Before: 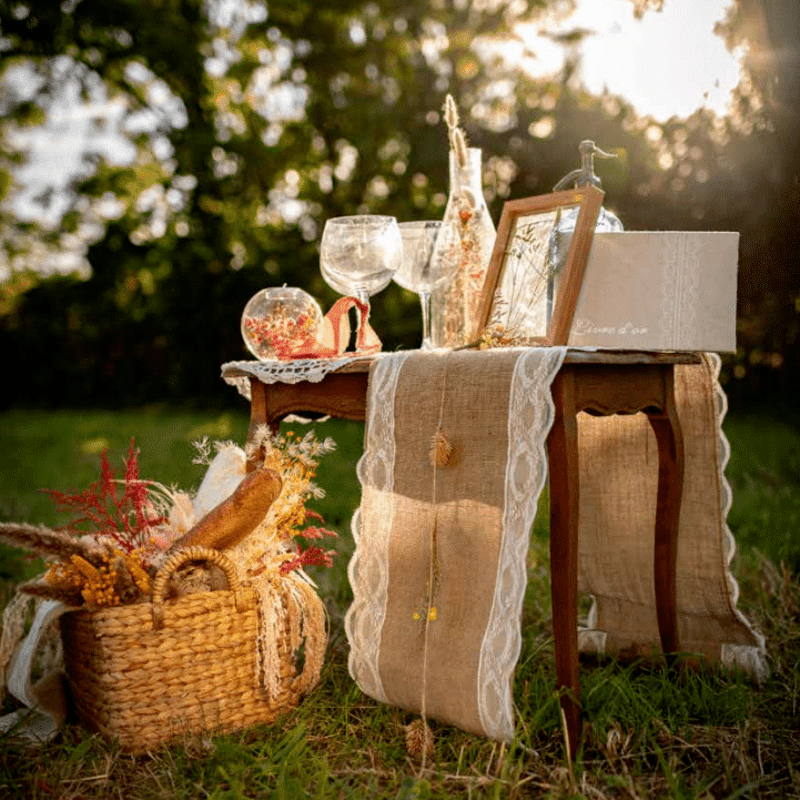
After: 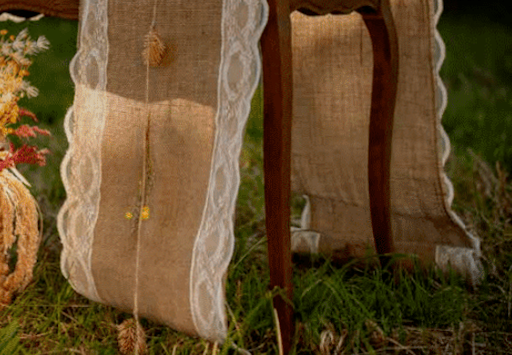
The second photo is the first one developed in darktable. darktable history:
rotate and perspective: rotation 0.192°, lens shift (horizontal) -0.015, crop left 0.005, crop right 0.996, crop top 0.006, crop bottom 0.99
graduated density: rotation -0.352°, offset 57.64
crop and rotate: left 35.509%, top 50.238%, bottom 4.934%
